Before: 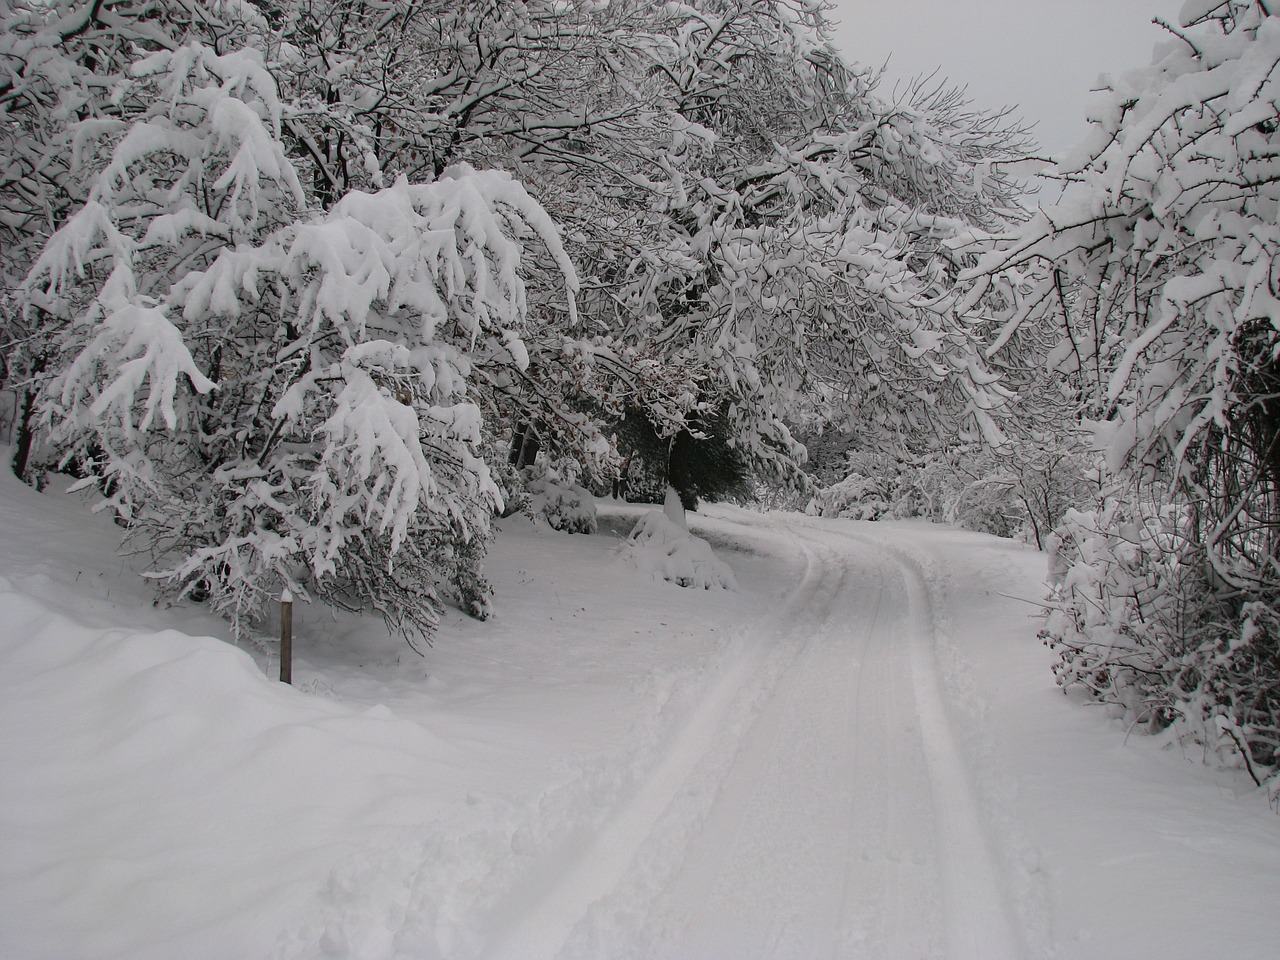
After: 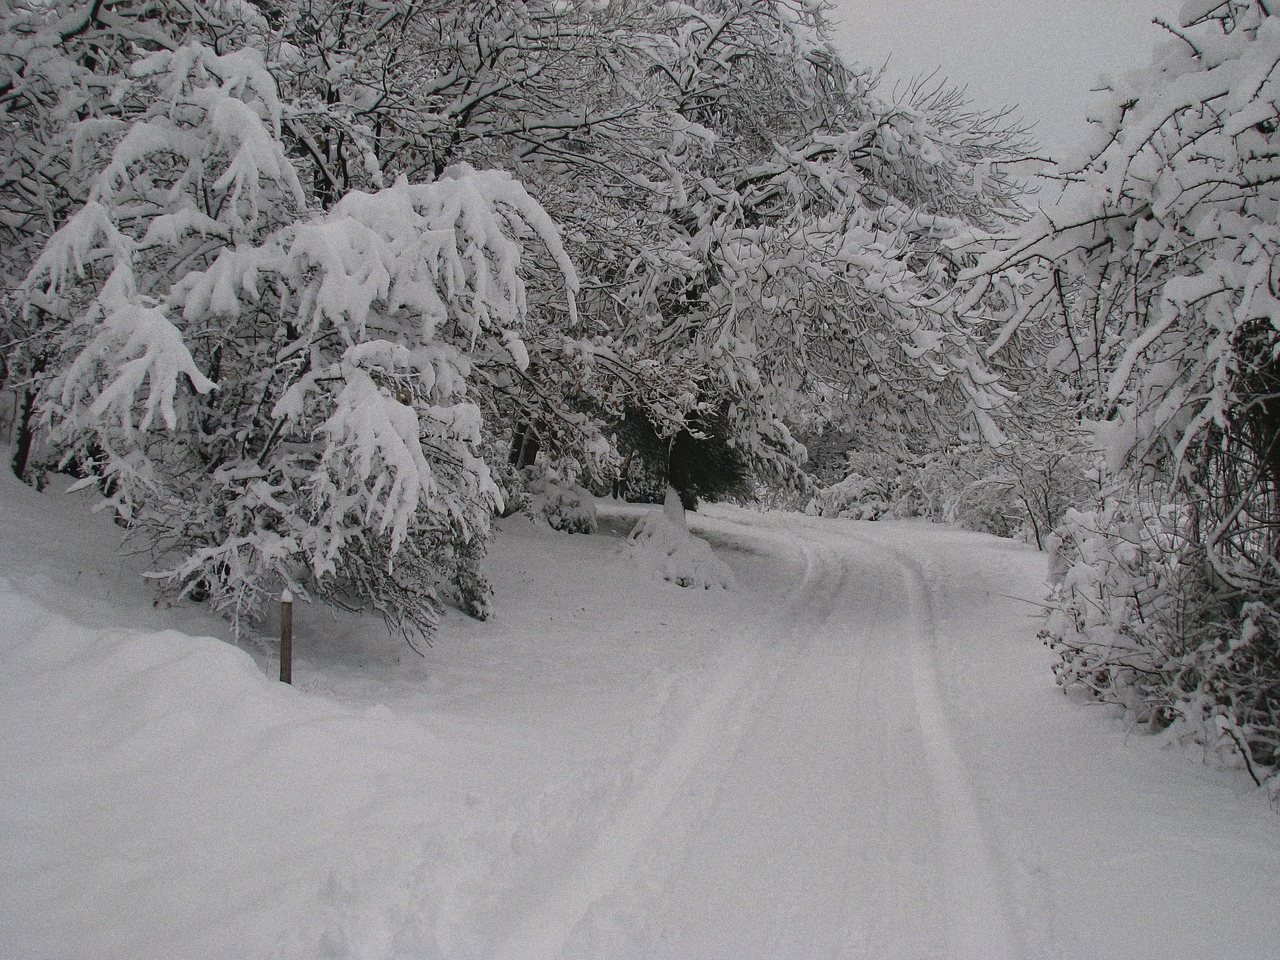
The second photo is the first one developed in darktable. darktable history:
grain: coarseness 0.09 ISO
bloom: size 40%
contrast brightness saturation: contrast -0.08, brightness -0.04, saturation -0.11
